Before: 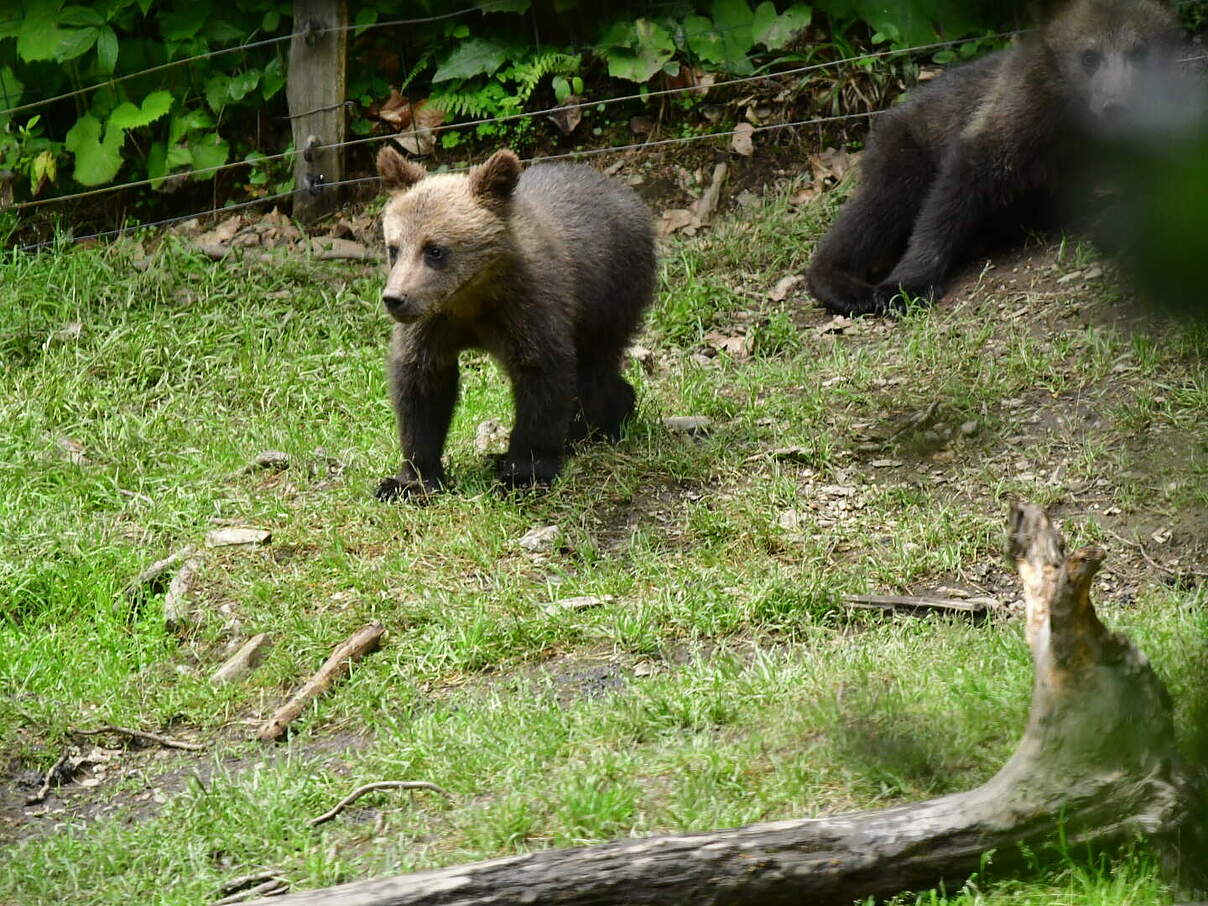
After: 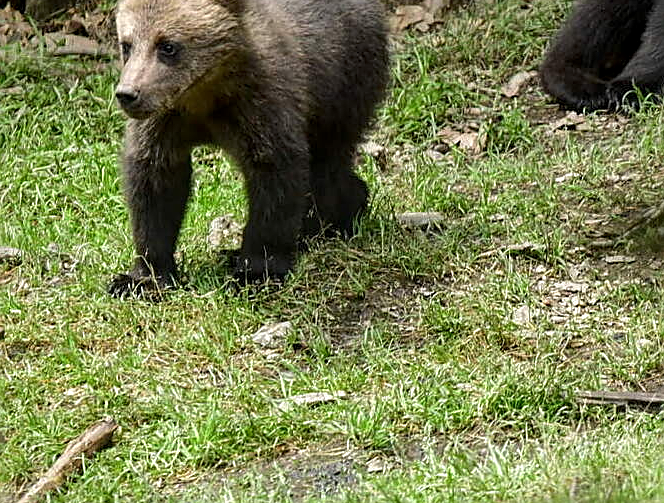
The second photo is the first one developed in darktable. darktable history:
sharpen: on, module defaults
crop and rotate: left 22.167%, top 22.536%, right 22.858%, bottom 21.891%
local contrast: detail 130%
